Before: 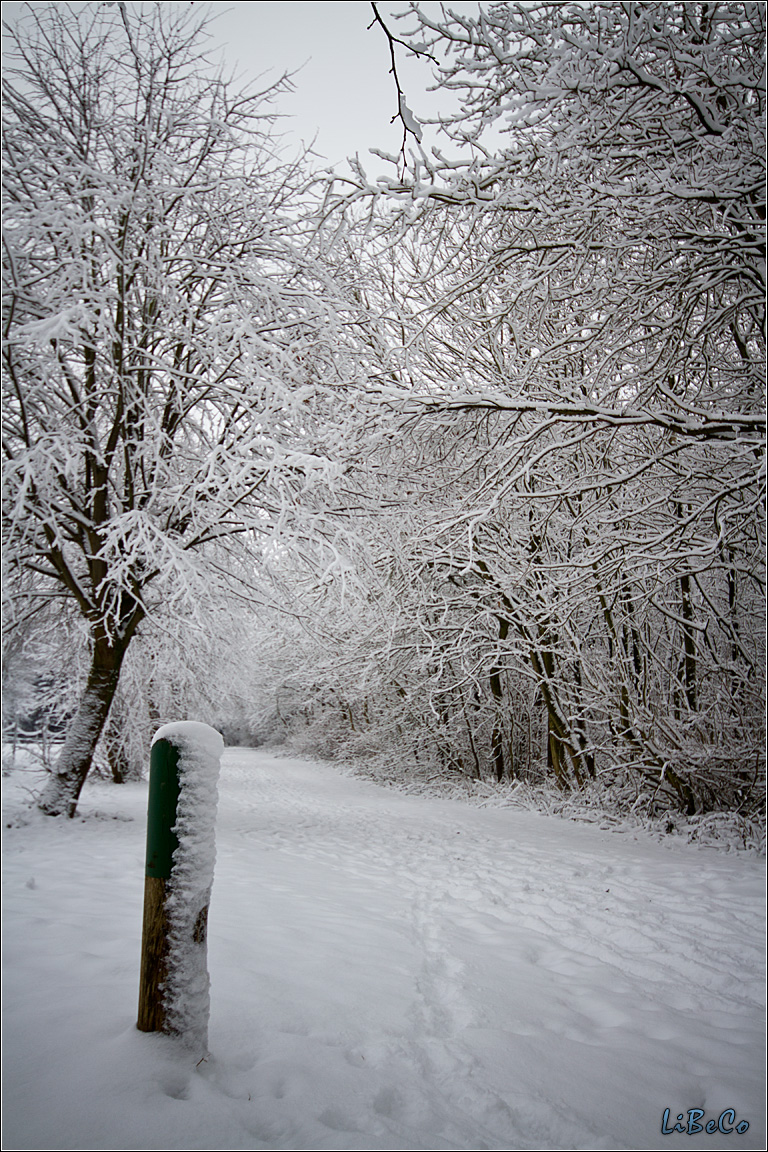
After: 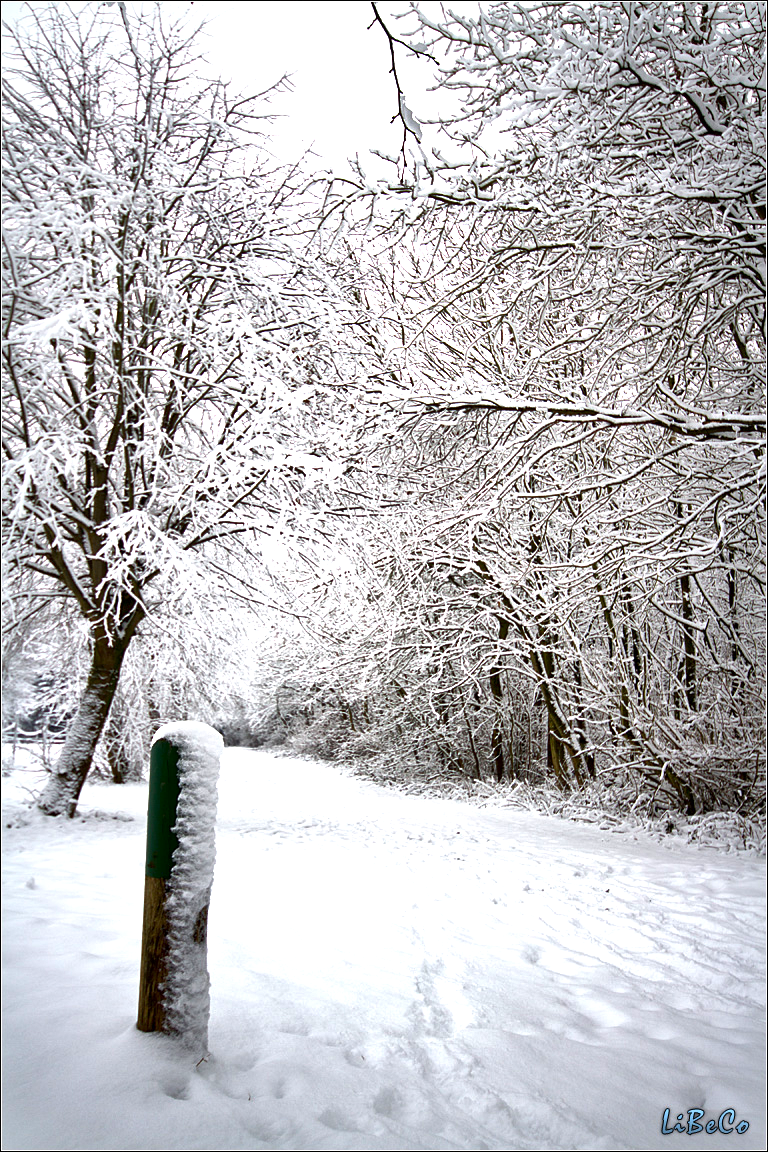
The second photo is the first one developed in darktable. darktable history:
exposure: black level correction 0, exposure 1.1 EV, compensate exposure bias true, compensate highlight preservation false
local contrast: mode bilateral grid, contrast 25, coarseness 60, detail 151%, midtone range 0.2
shadows and highlights: soften with gaussian
